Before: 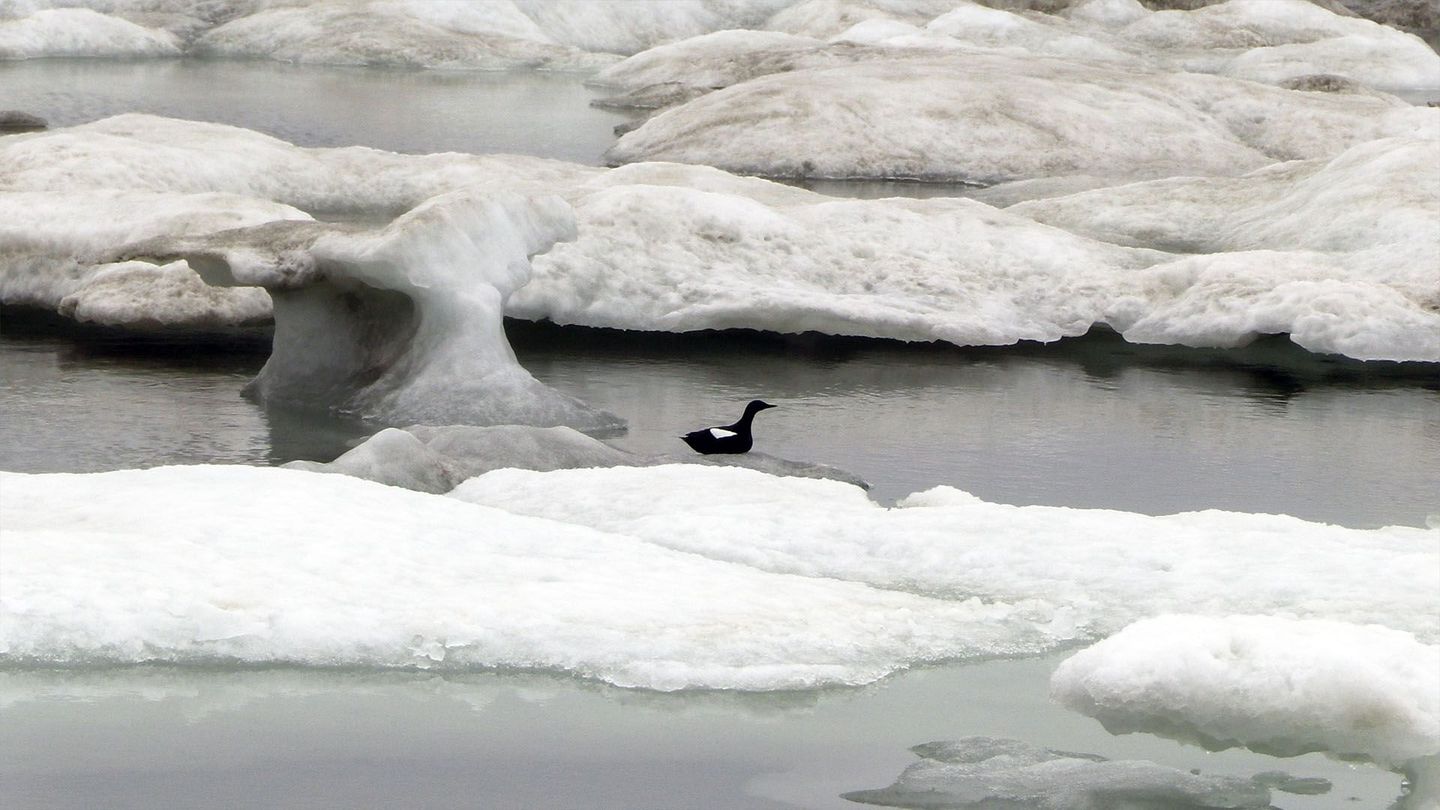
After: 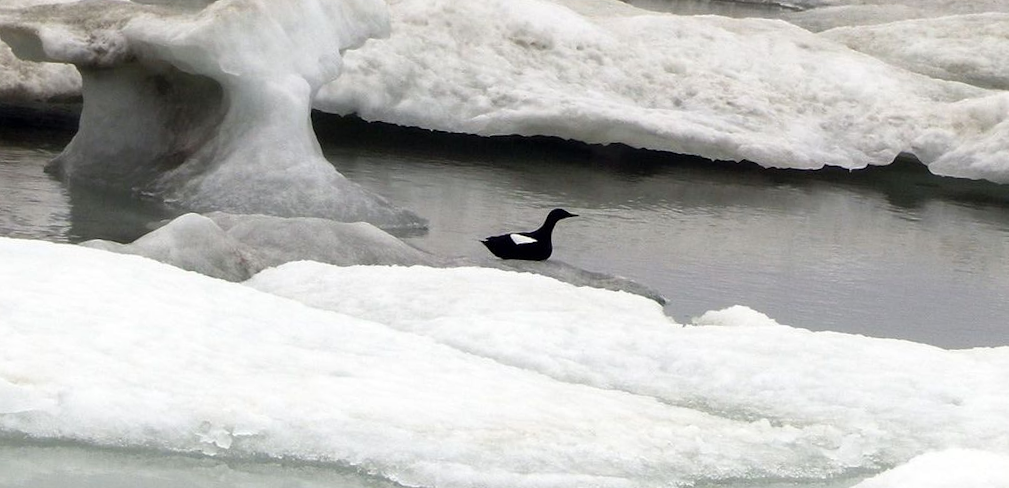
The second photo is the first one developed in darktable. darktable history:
crop and rotate: angle -3.64°, left 9.789%, top 21.159%, right 12.322%, bottom 11.795%
